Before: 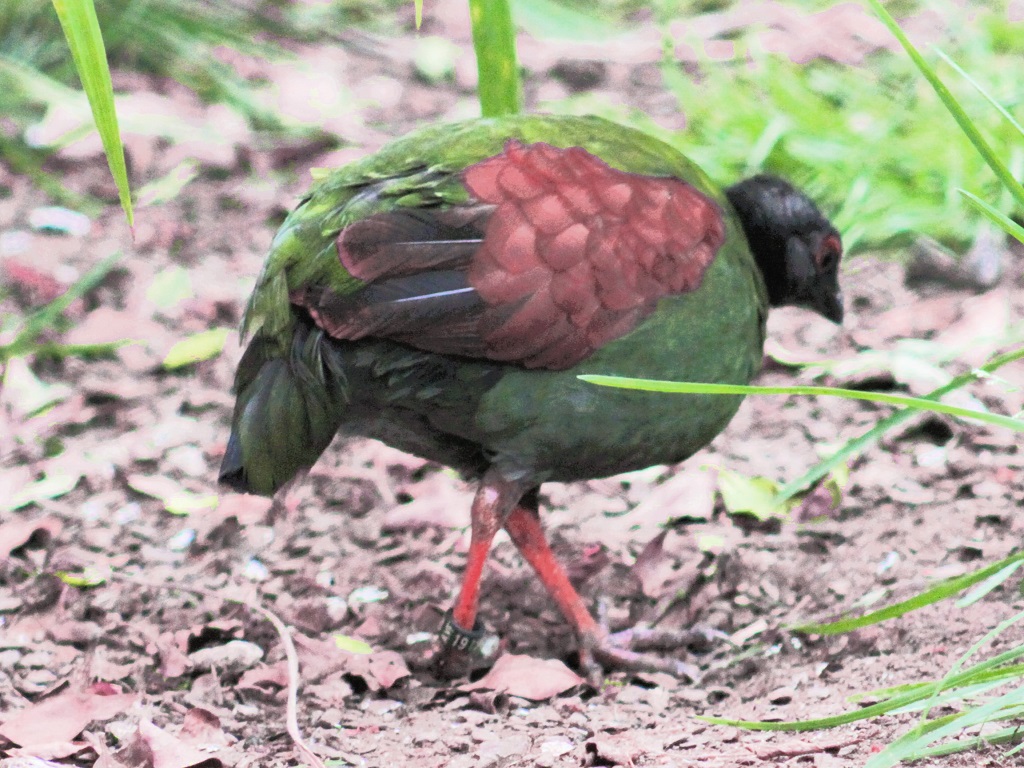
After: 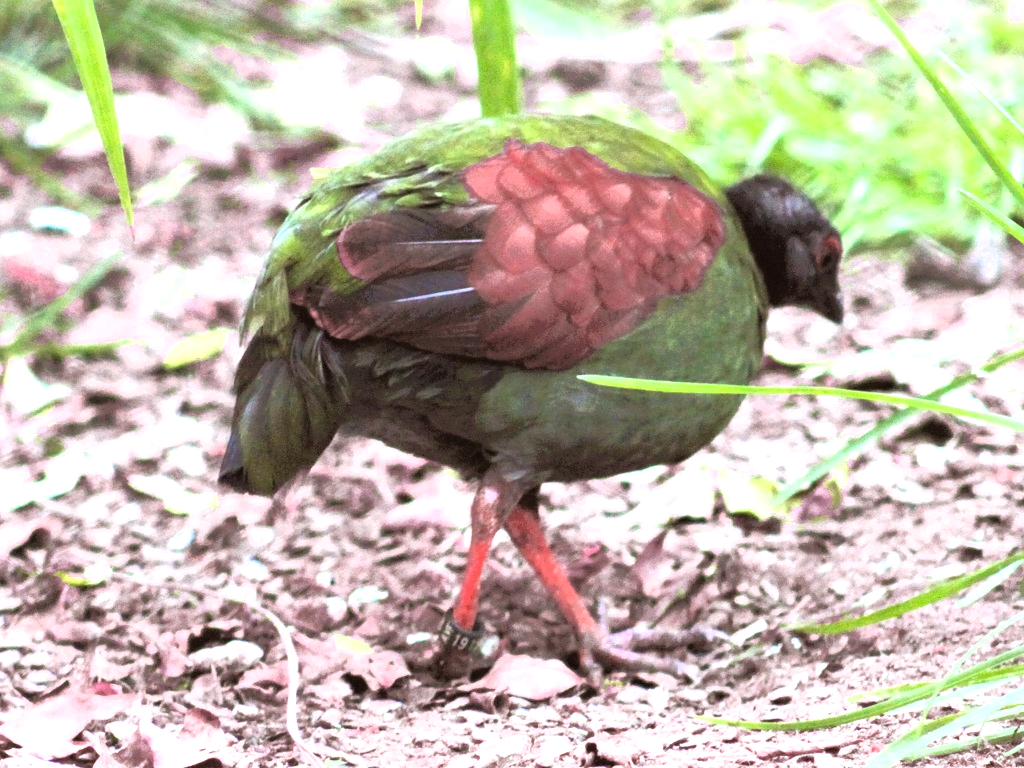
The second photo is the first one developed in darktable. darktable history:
rgb levels: mode RGB, independent channels, levels [[0, 0.5, 1], [0, 0.521, 1], [0, 0.536, 1]]
exposure: black level correction -0.002, exposure 0.54 EV, compensate highlight preservation false
white balance: red 0.982, blue 1.018
color zones: curves: ch1 [(0, 0.469) (0.001, 0.469) (0.12, 0.446) (0.248, 0.469) (0.5, 0.5) (0.748, 0.5) (0.999, 0.469) (1, 0.469)]
